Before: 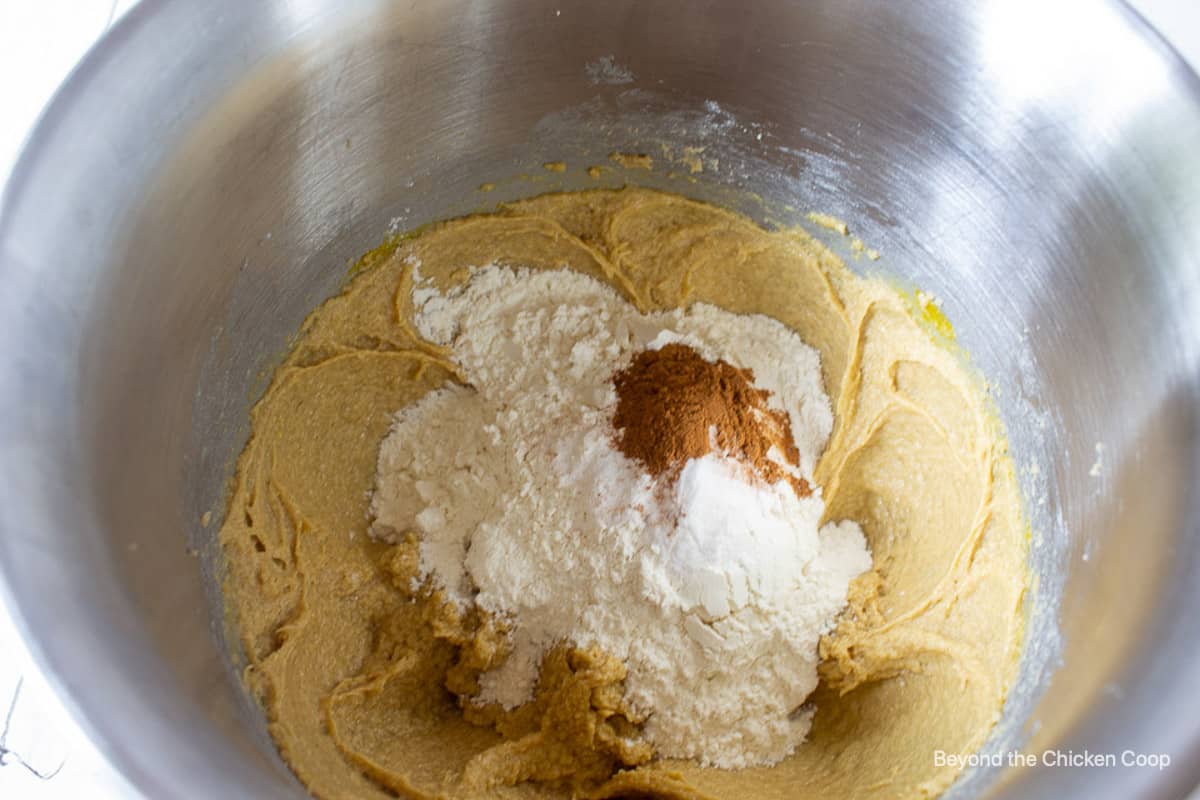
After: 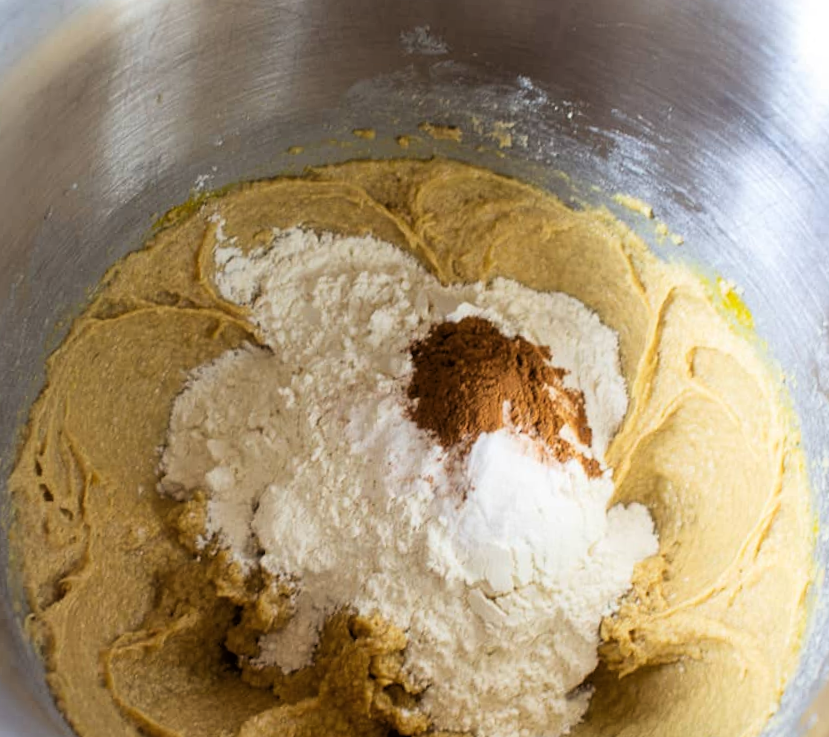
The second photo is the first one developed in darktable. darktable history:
crop and rotate: angle -3.27°, left 14.277%, top 0.028%, right 10.766%, bottom 0.028%
tone curve: curves: ch0 [(0, 0) (0.118, 0.034) (0.182, 0.124) (0.265, 0.214) (0.504, 0.508) (0.783, 0.825) (1, 1)], color space Lab, linked channels, preserve colors none
